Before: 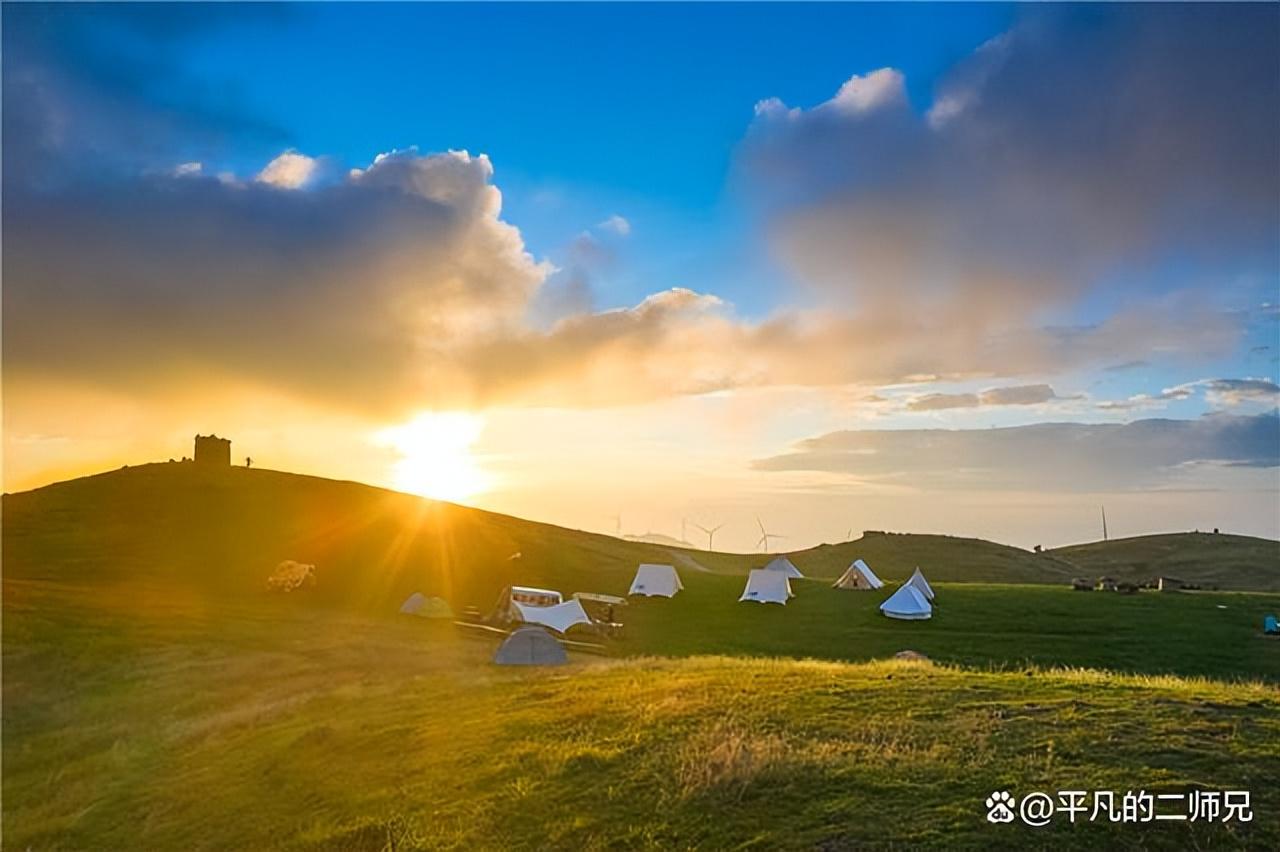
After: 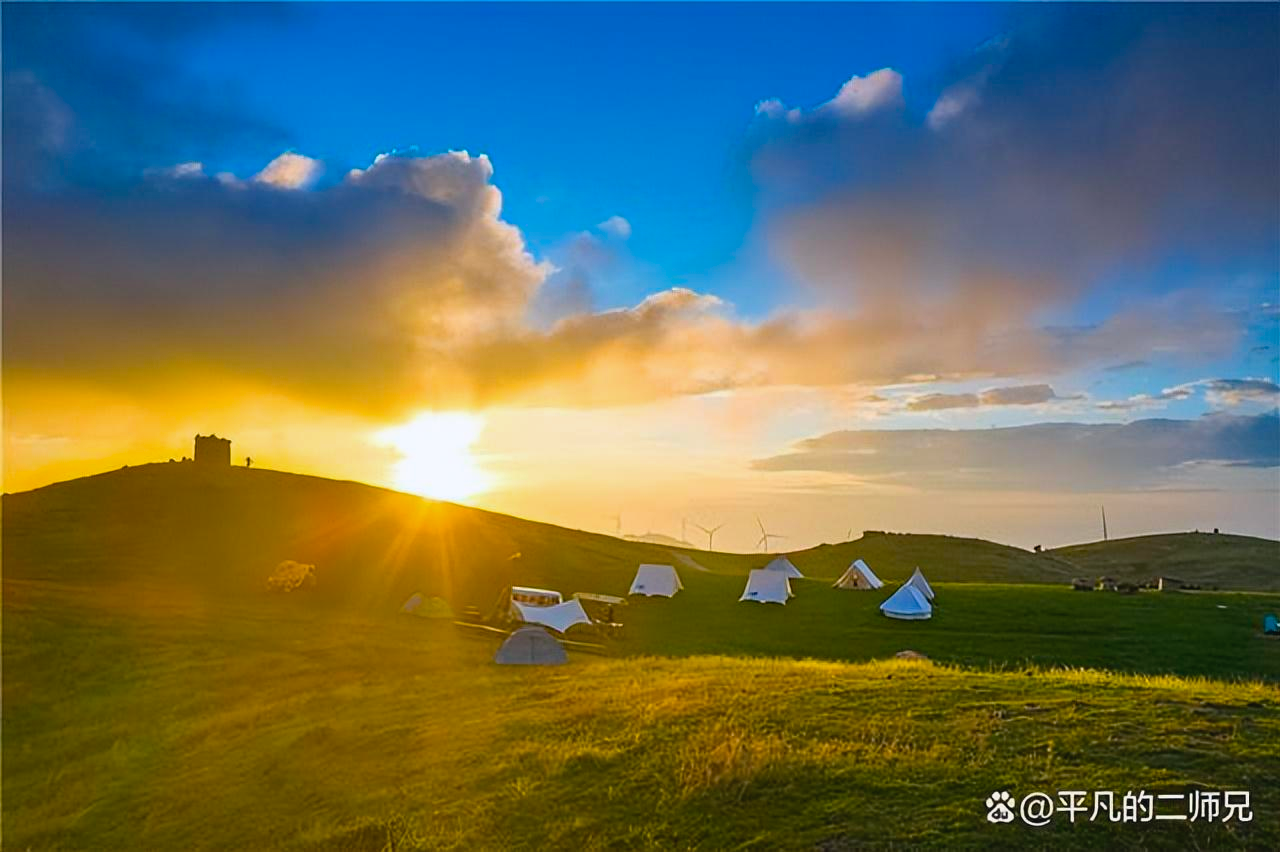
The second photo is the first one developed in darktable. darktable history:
haze removal: compatibility mode true, adaptive false
contrast brightness saturation: contrast -0.069, brightness -0.033, saturation -0.114
color balance rgb: shadows lift › chroma 0.855%, shadows lift › hue 111.84°, highlights gain › chroma 0.172%, highlights gain › hue 331.75°, perceptual saturation grading › global saturation 31.208%, global vibrance 20%
